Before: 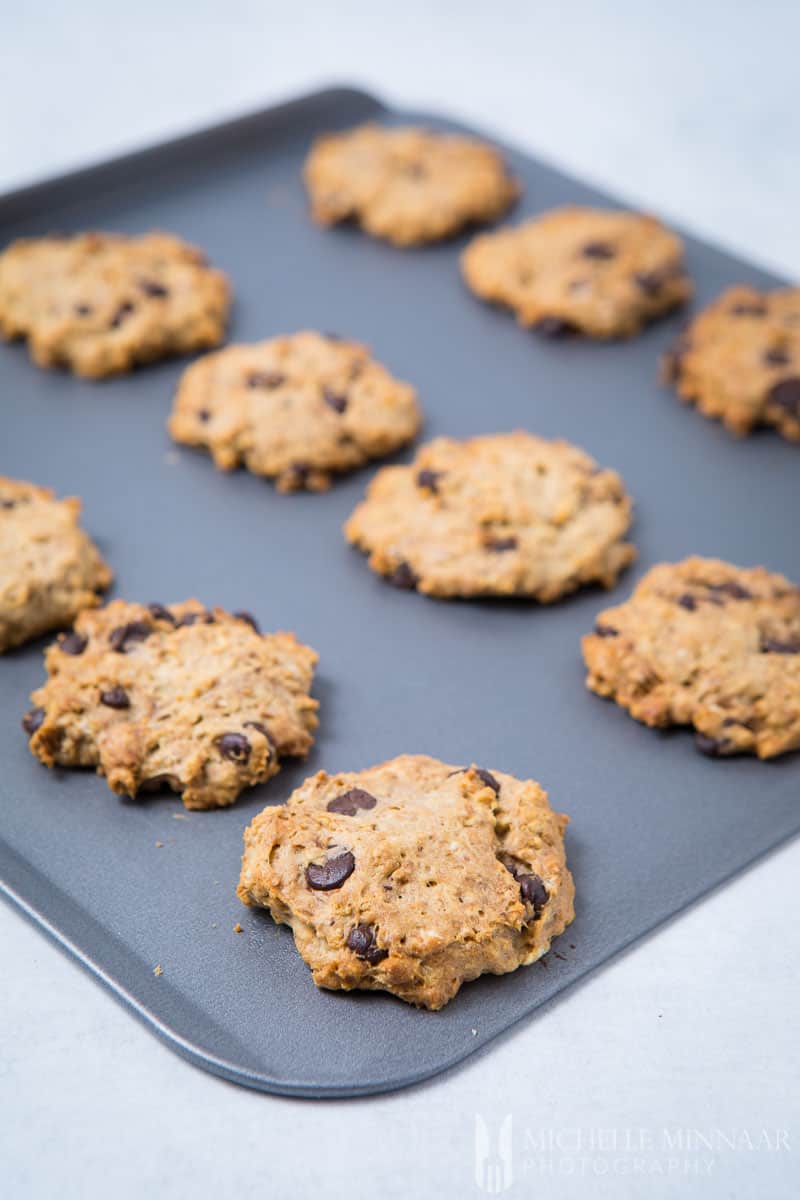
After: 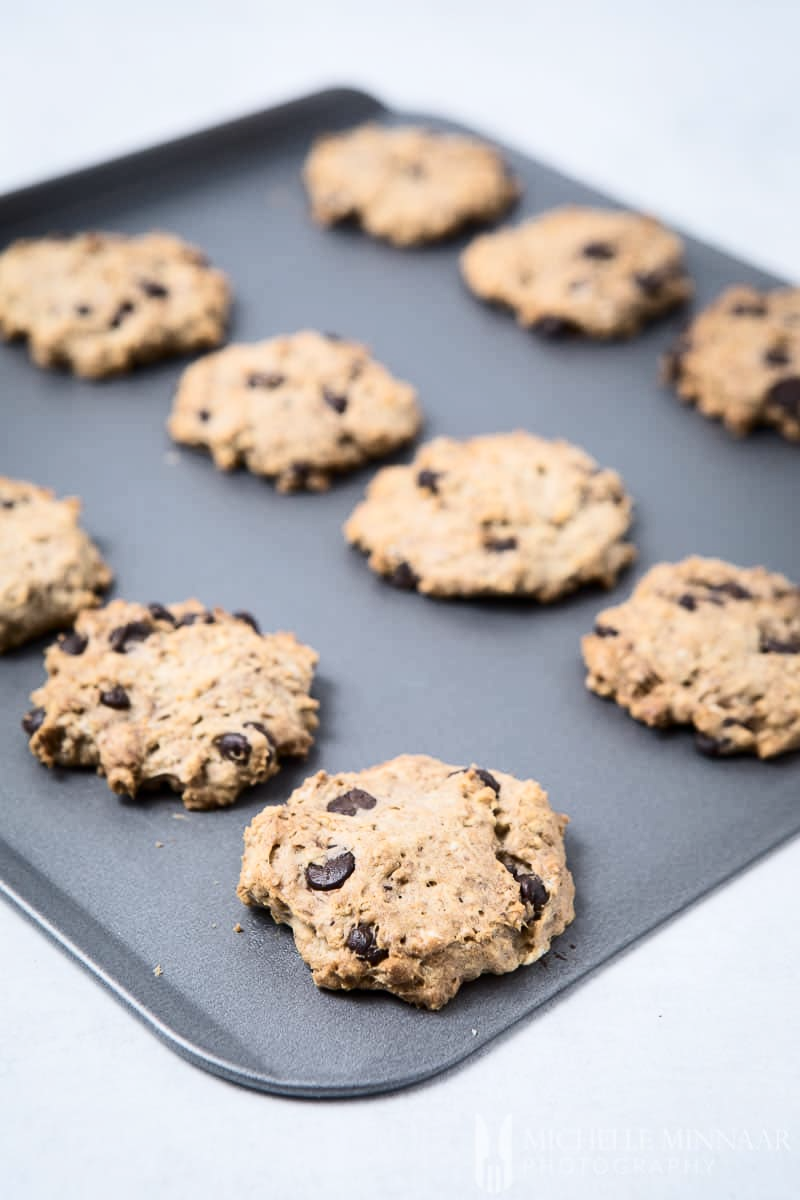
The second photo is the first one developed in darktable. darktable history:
contrast brightness saturation: contrast 0.25, saturation -0.31
